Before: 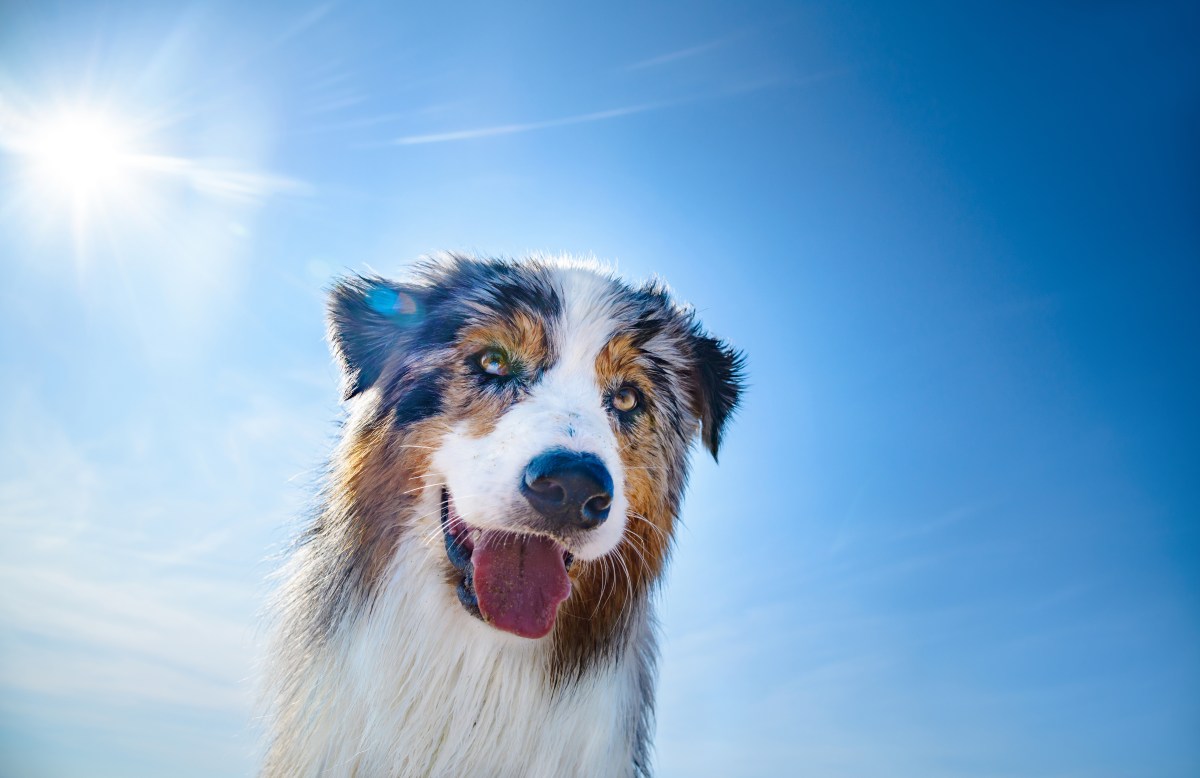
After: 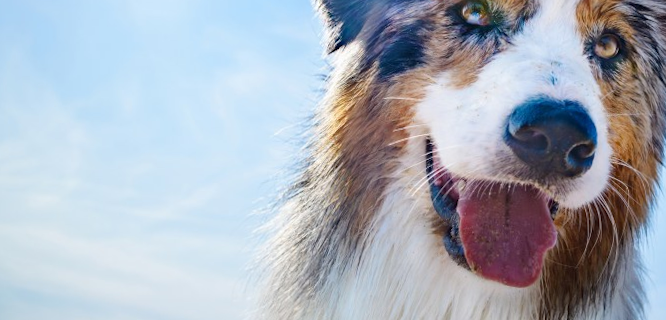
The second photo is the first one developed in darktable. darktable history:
crop: top 44.483%, right 43.593%, bottom 12.892%
rotate and perspective: rotation -1.32°, lens shift (horizontal) -0.031, crop left 0.015, crop right 0.985, crop top 0.047, crop bottom 0.982
